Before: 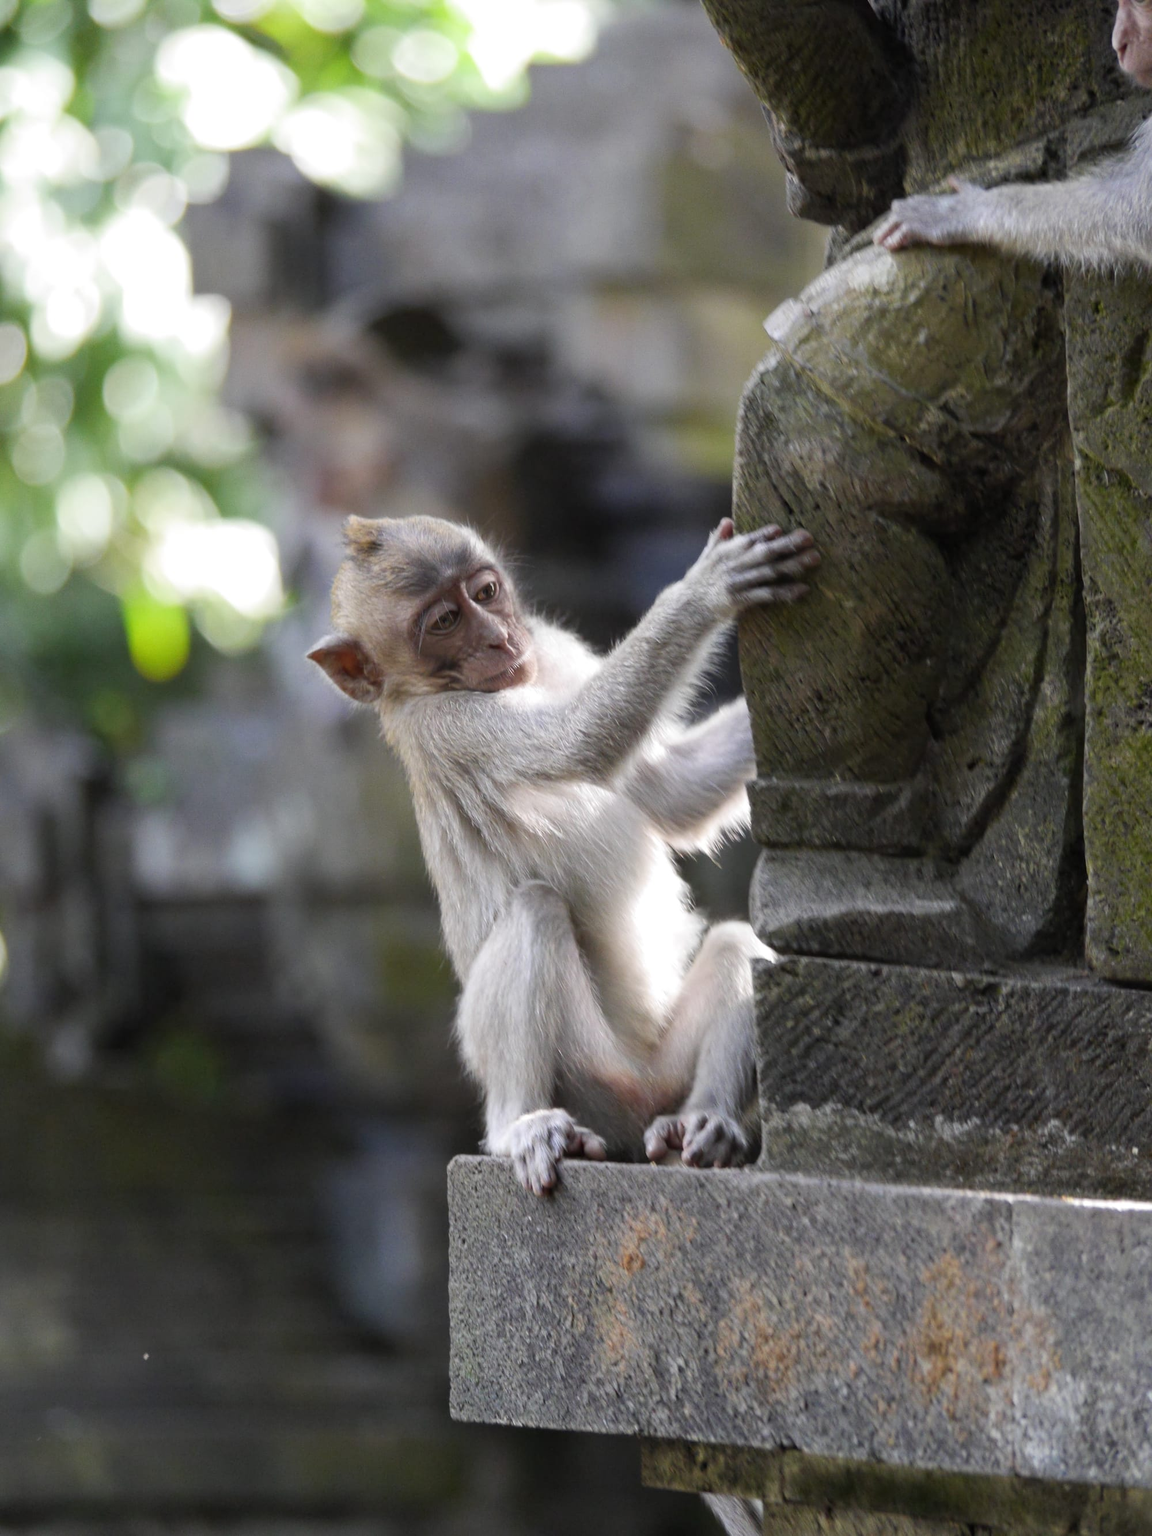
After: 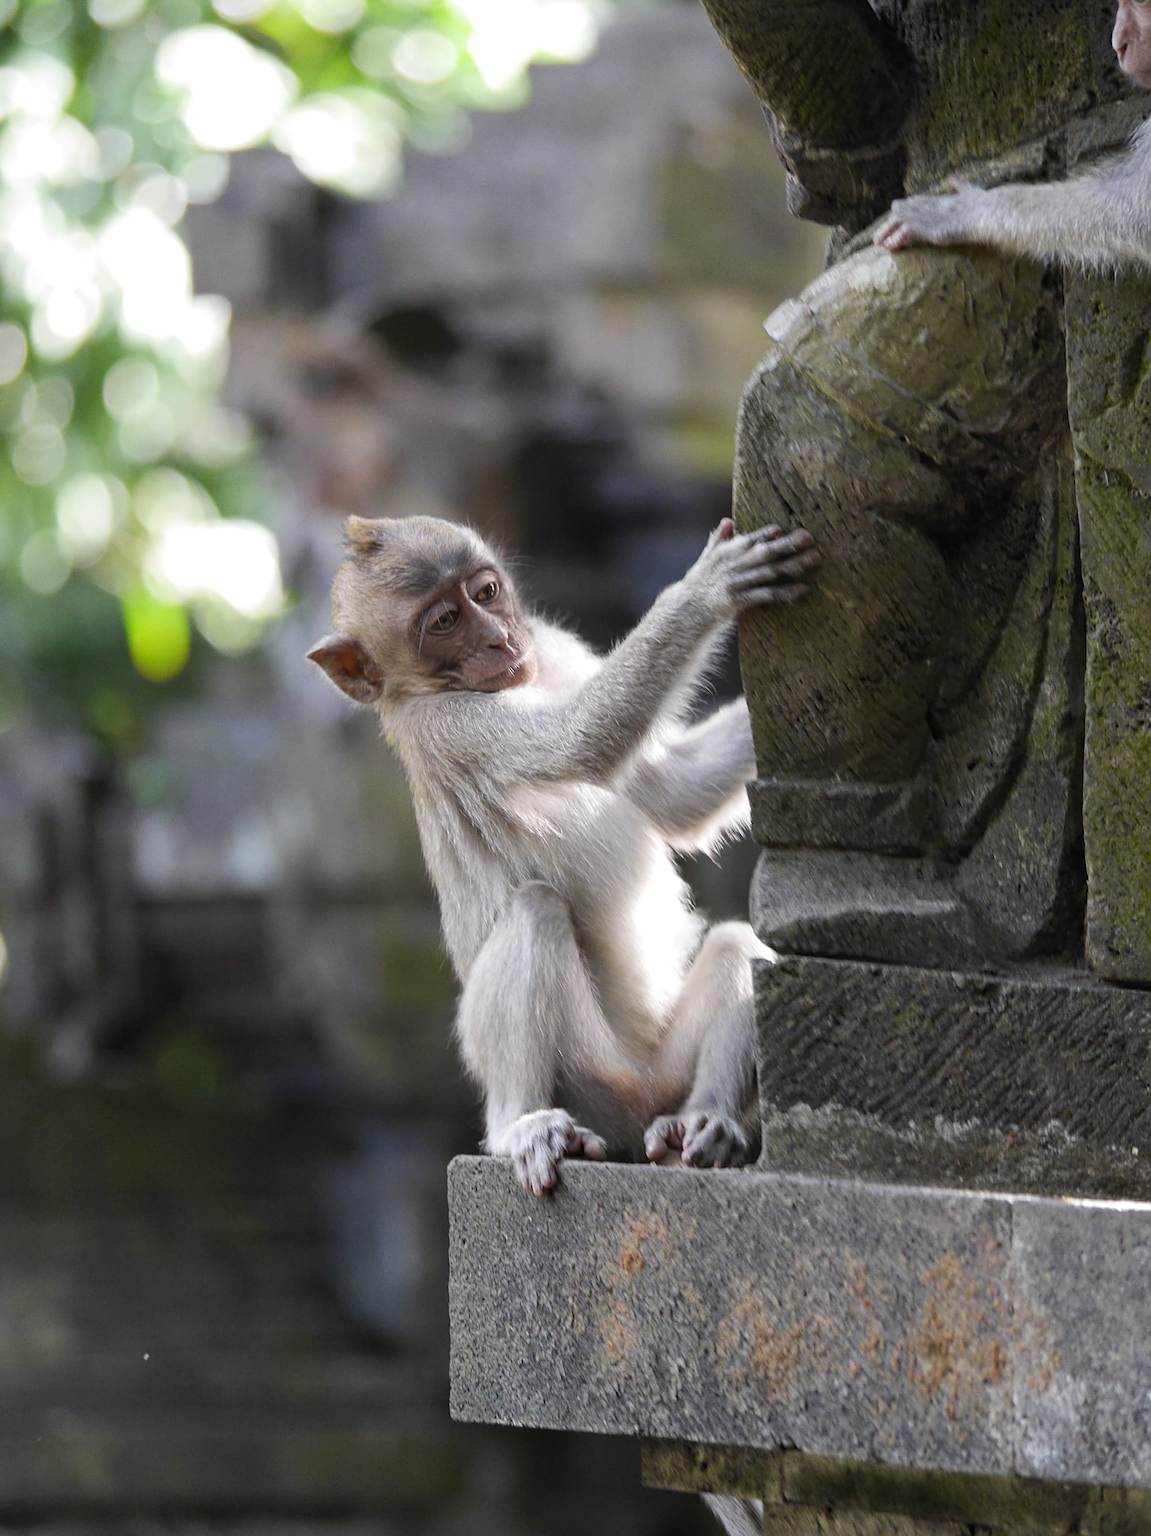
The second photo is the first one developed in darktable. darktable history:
exposure: exposure -0.001 EV, compensate highlight preservation false
sharpen: on, module defaults
